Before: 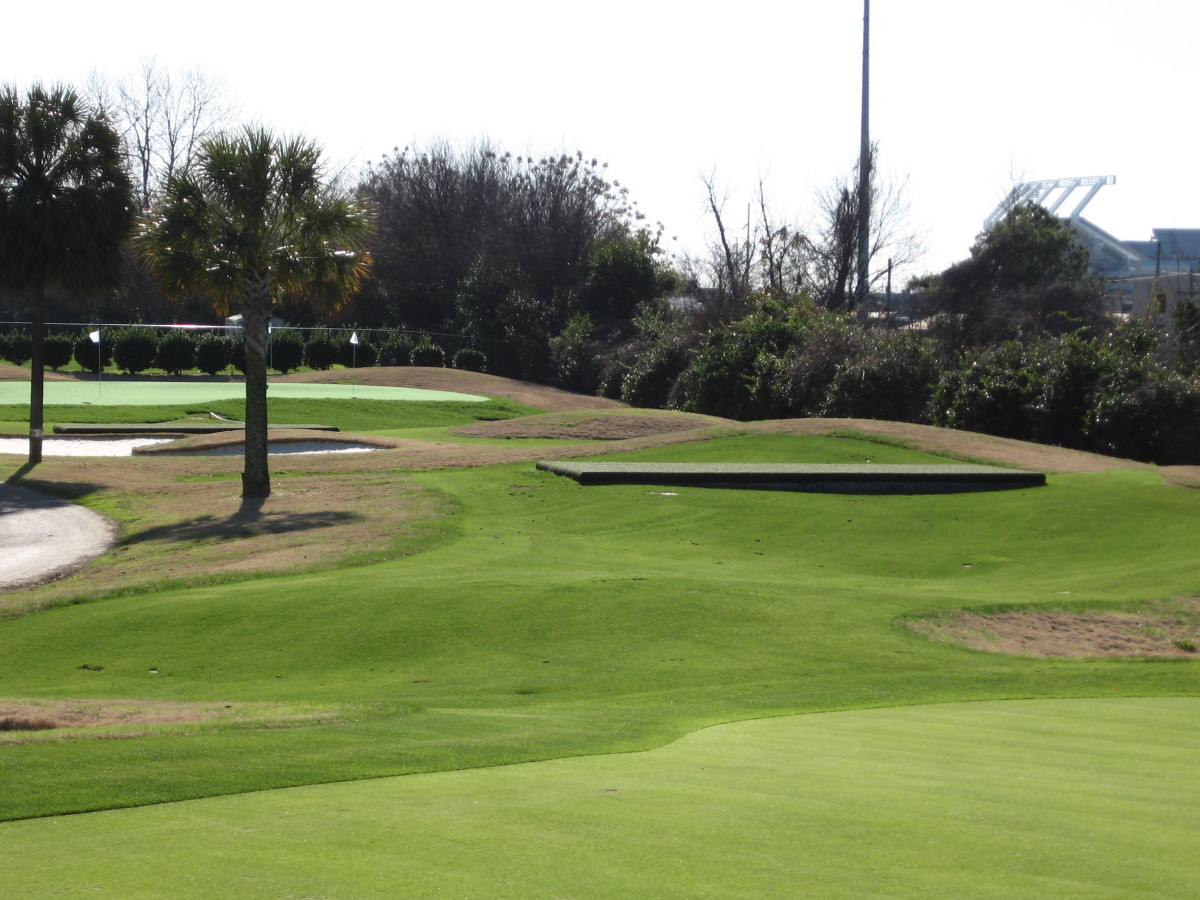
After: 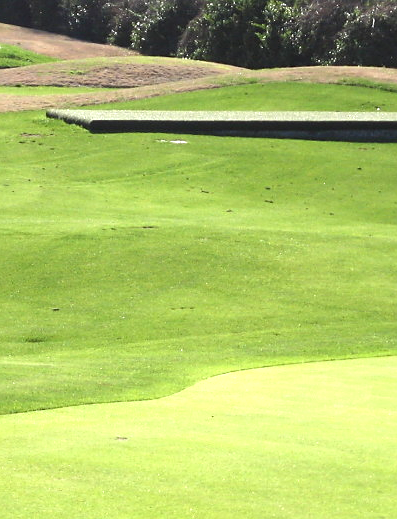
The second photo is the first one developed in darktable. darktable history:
sharpen: radius 1.458, amount 0.398, threshold 1.271
crop: left 40.878%, top 39.176%, right 25.993%, bottom 3.081%
exposure: black level correction 0, exposure 1.2 EV, compensate exposure bias true, compensate highlight preservation false
